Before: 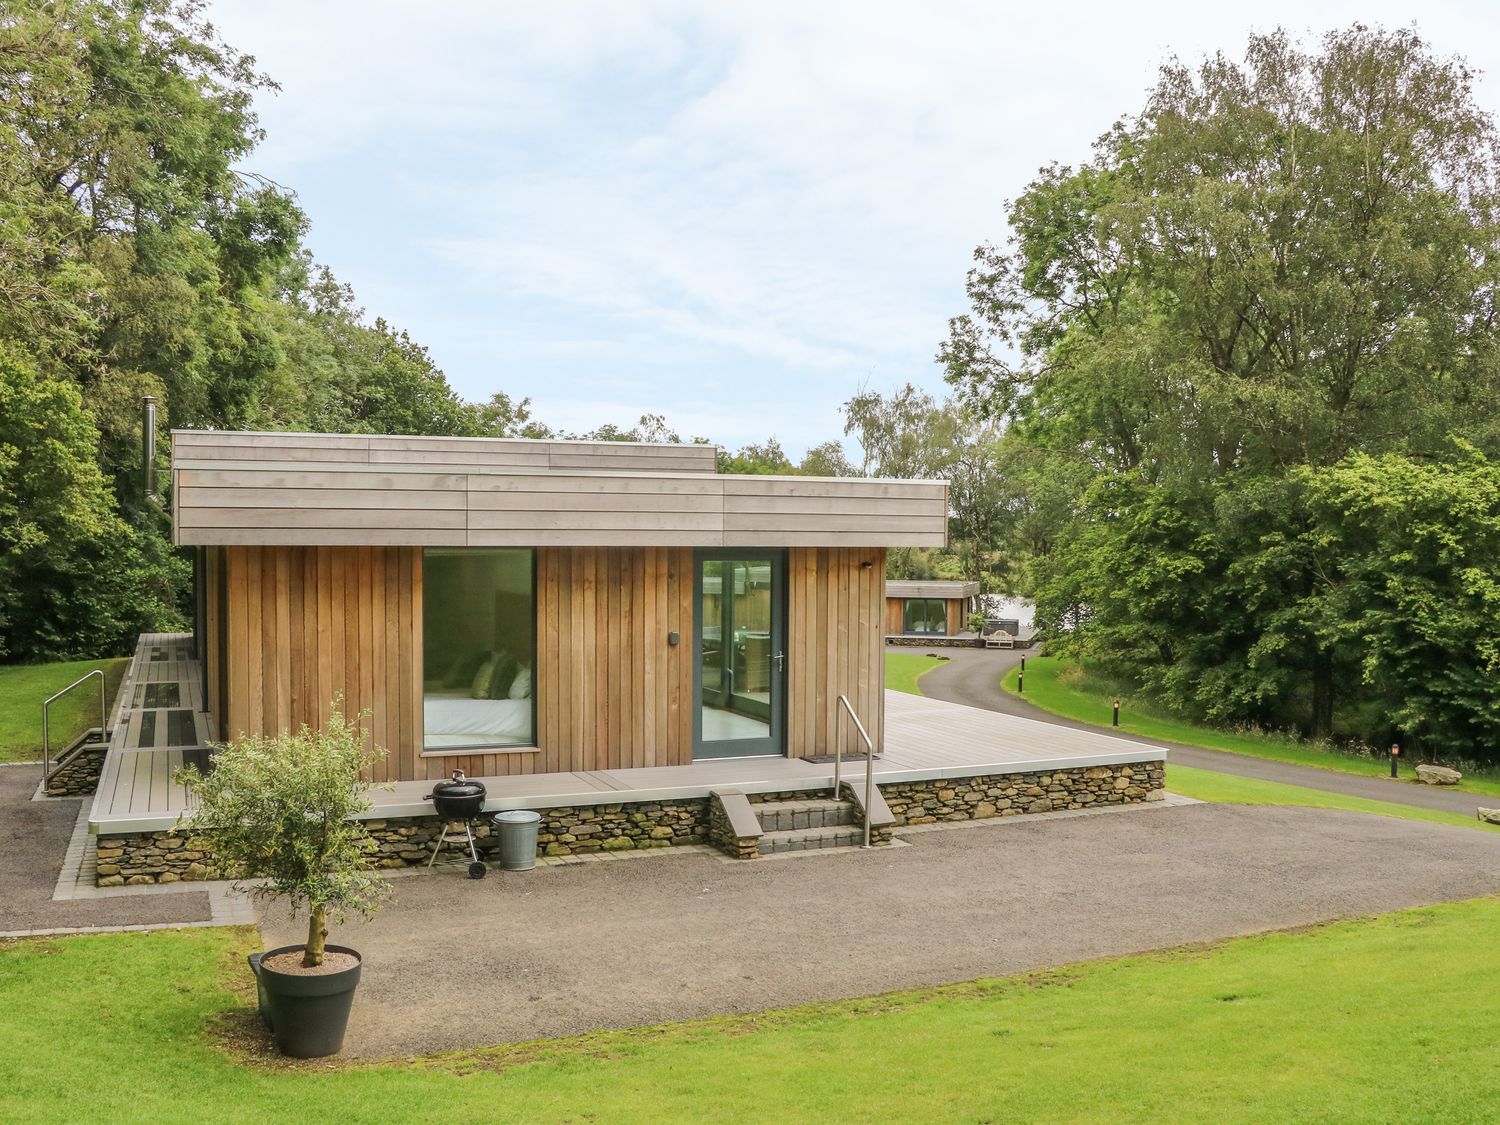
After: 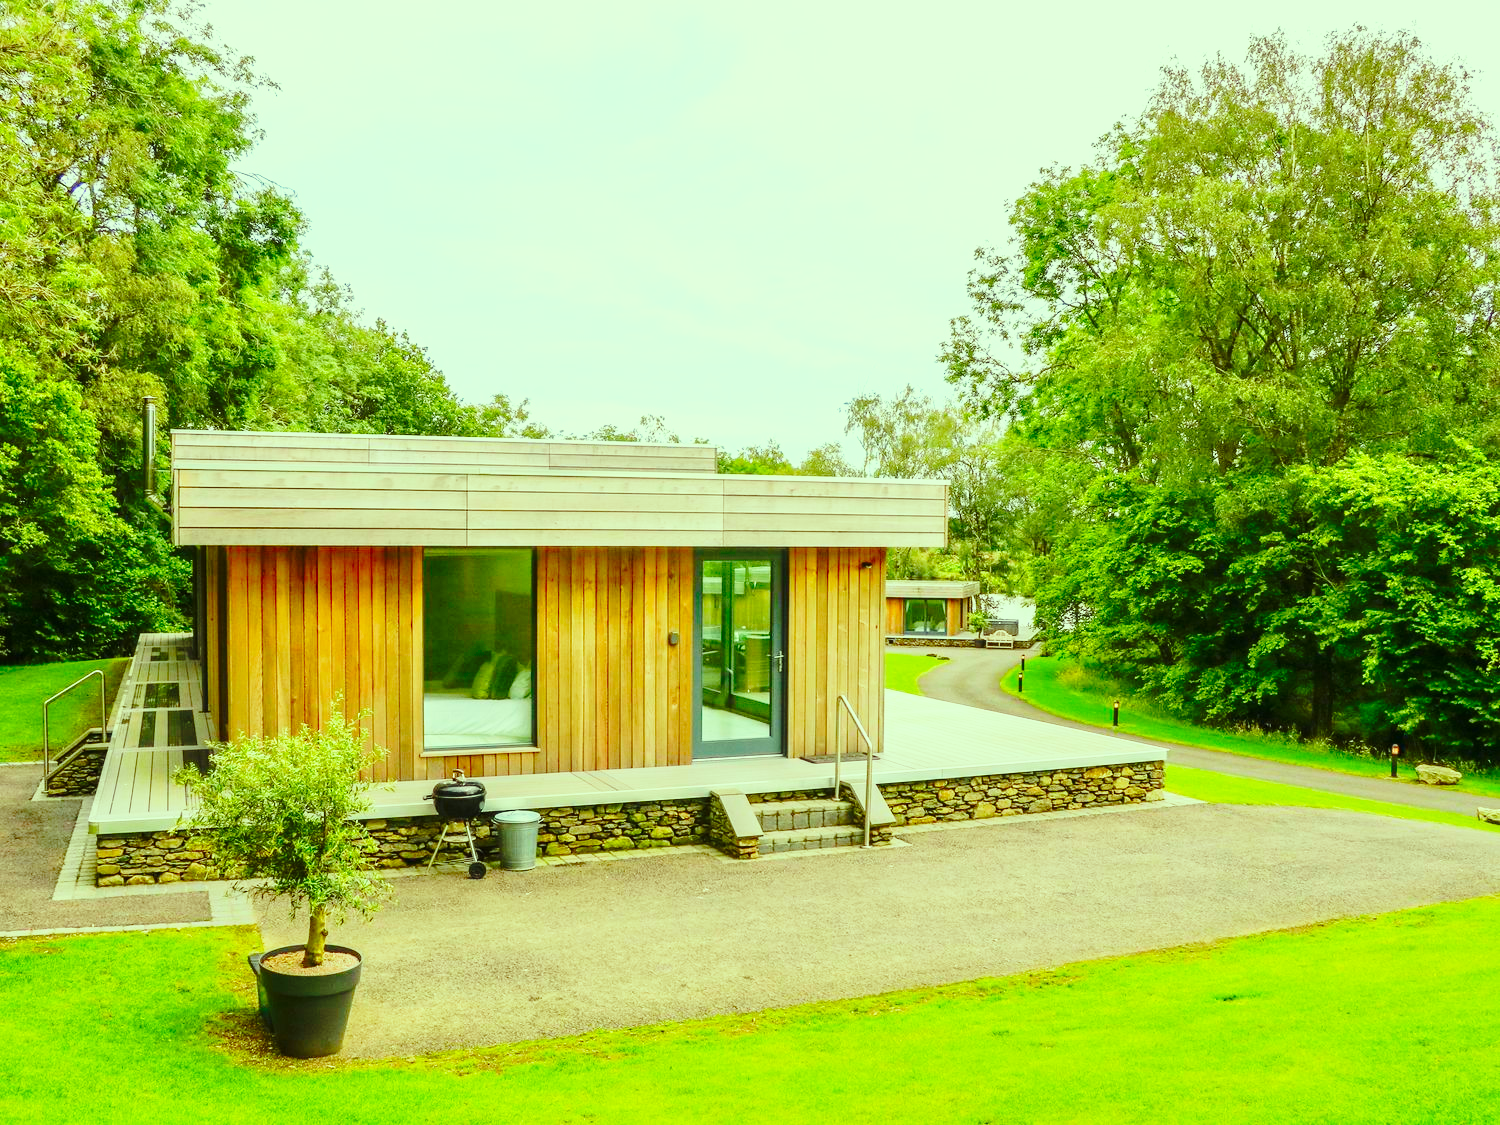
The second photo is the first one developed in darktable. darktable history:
color correction: highlights a* -11.05, highlights b* 9.88, saturation 1.71
base curve: curves: ch0 [(0, 0) (0.032, 0.037) (0.105, 0.228) (0.435, 0.76) (0.856, 0.983) (1, 1)], preserve colors none
